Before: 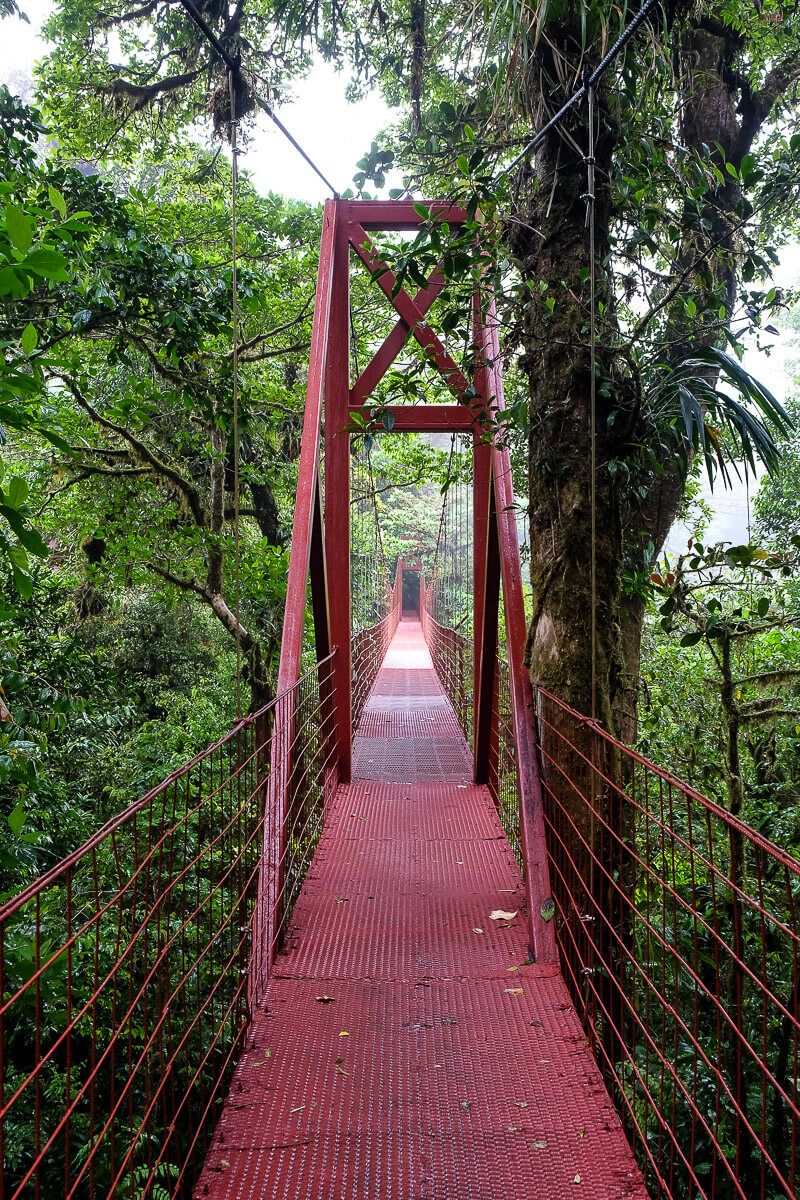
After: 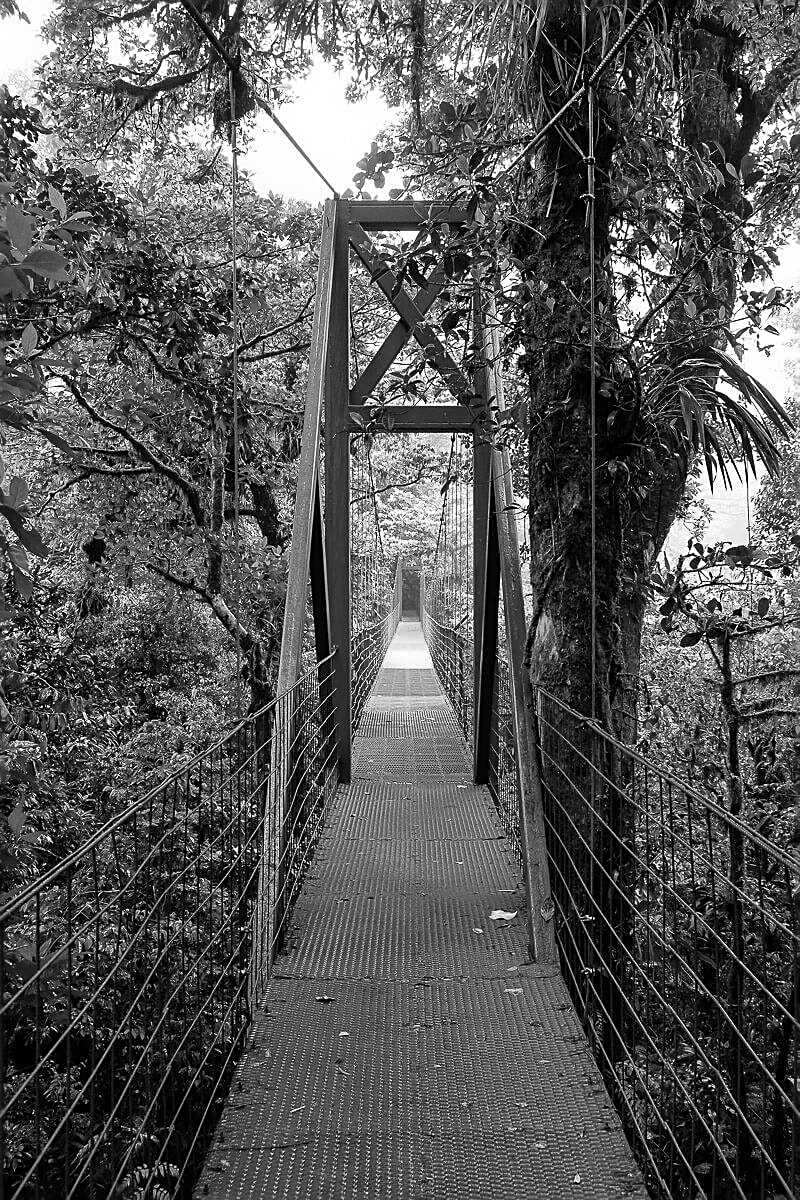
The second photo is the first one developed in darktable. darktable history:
monochrome: size 1
sharpen: on, module defaults
